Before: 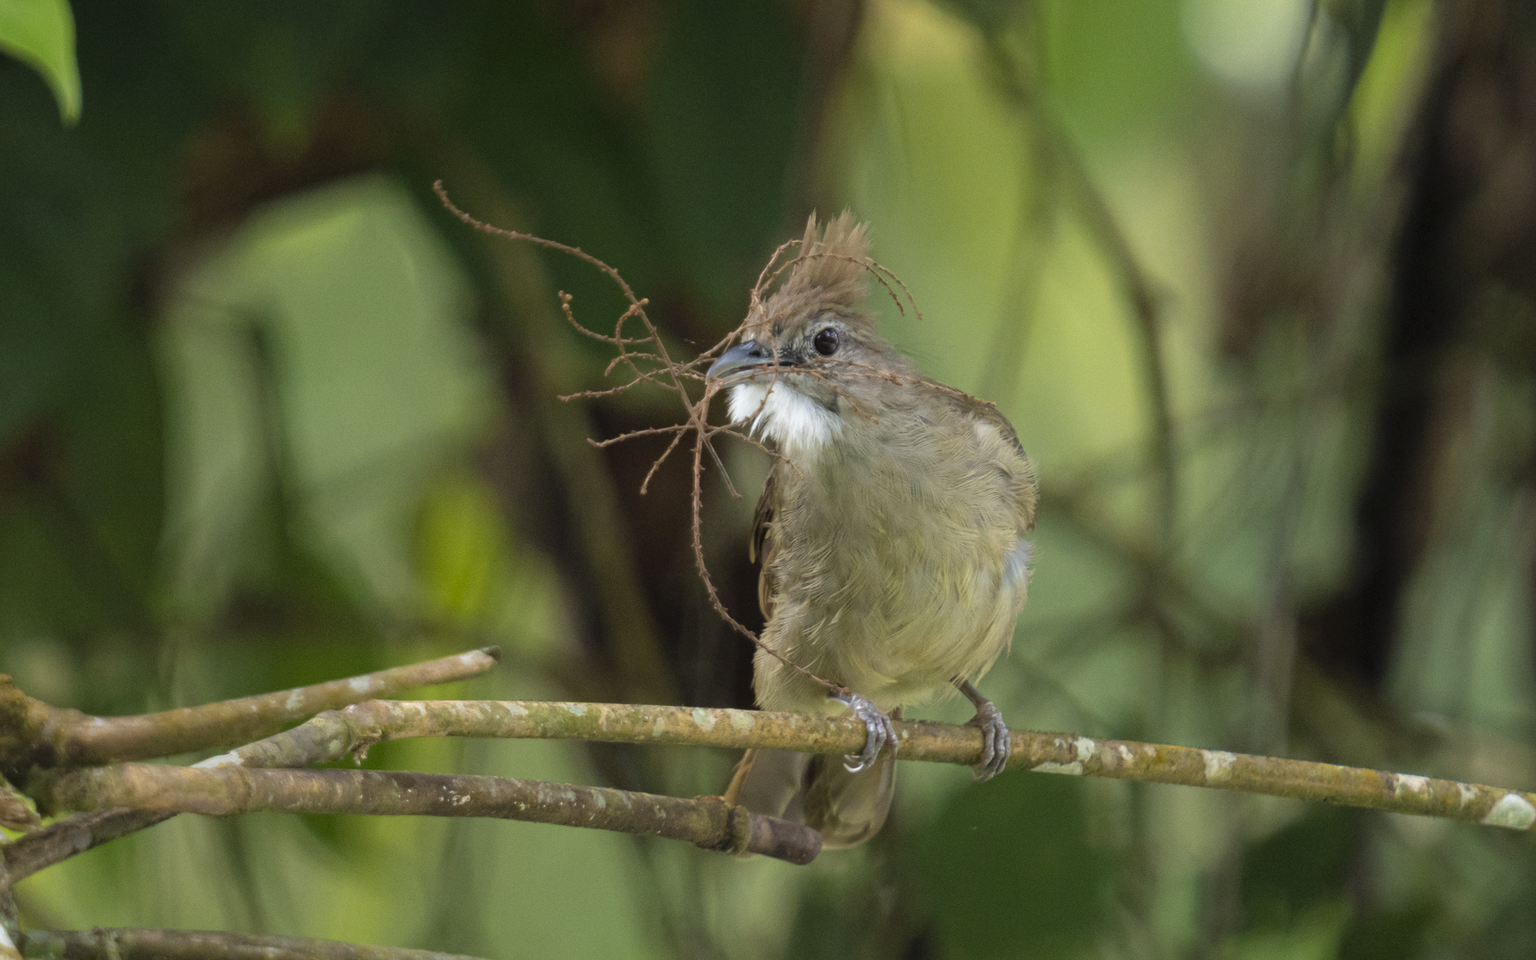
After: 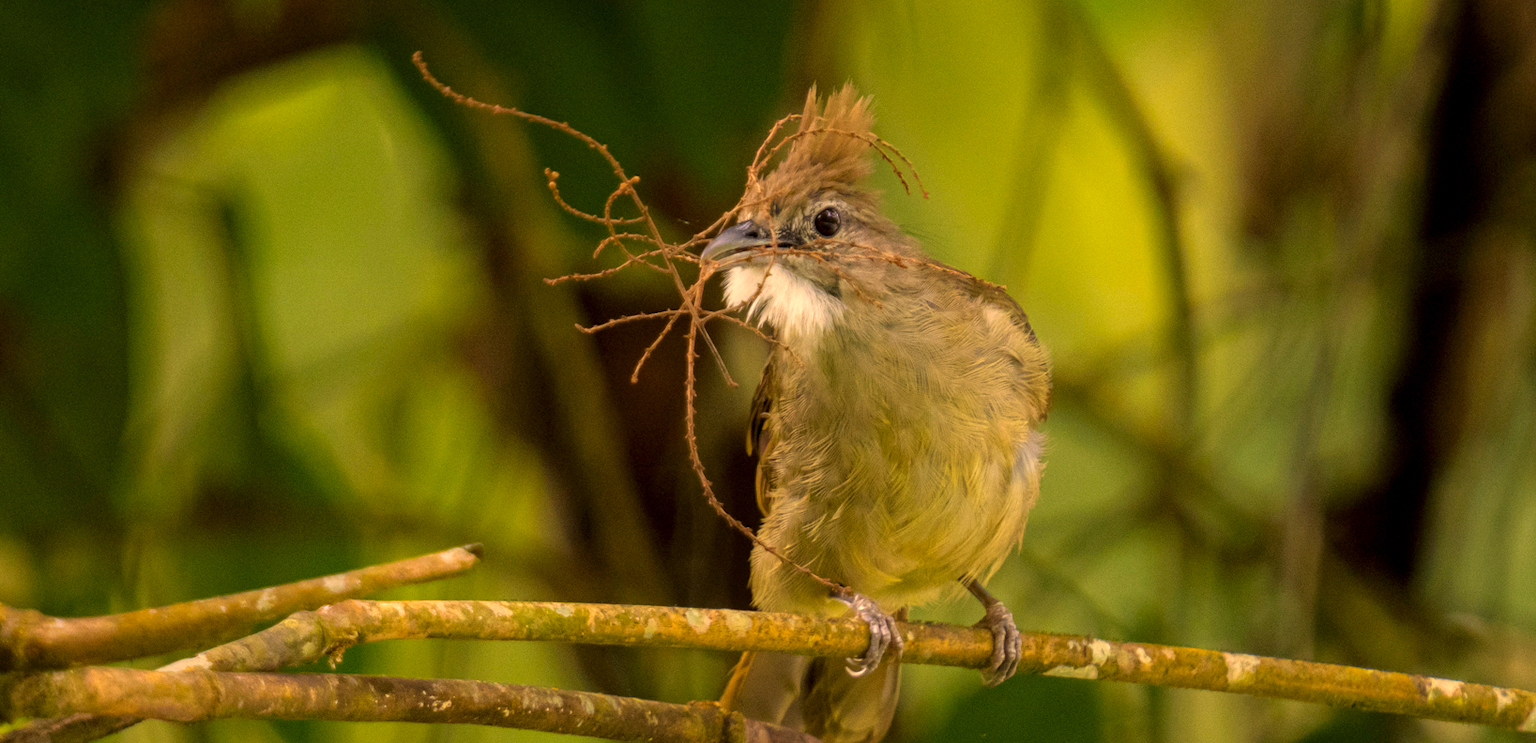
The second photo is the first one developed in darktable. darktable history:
color correction: highlights a* 18.11, highlights b* 36, shadows a* 1.79, shadows b* 6.03, saturation 1.05
contrast brightness saturation: saturation 0.128
local contrast: on, module defaults
crop and rotate: left 2.818%, top 13.738%, right 2.395%, bottom 12.865%
